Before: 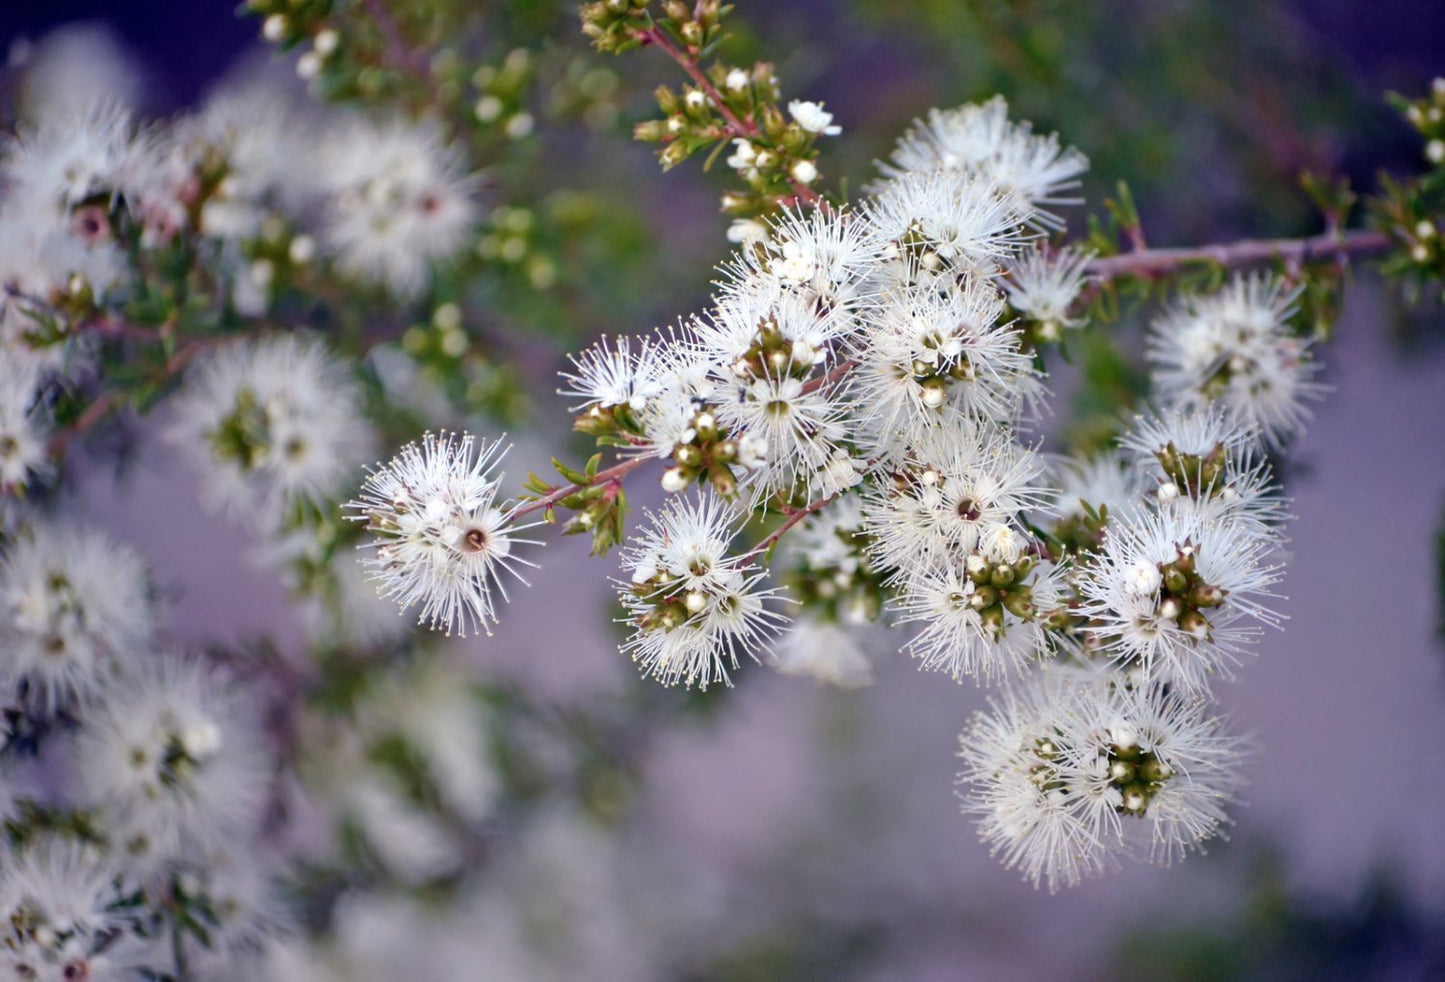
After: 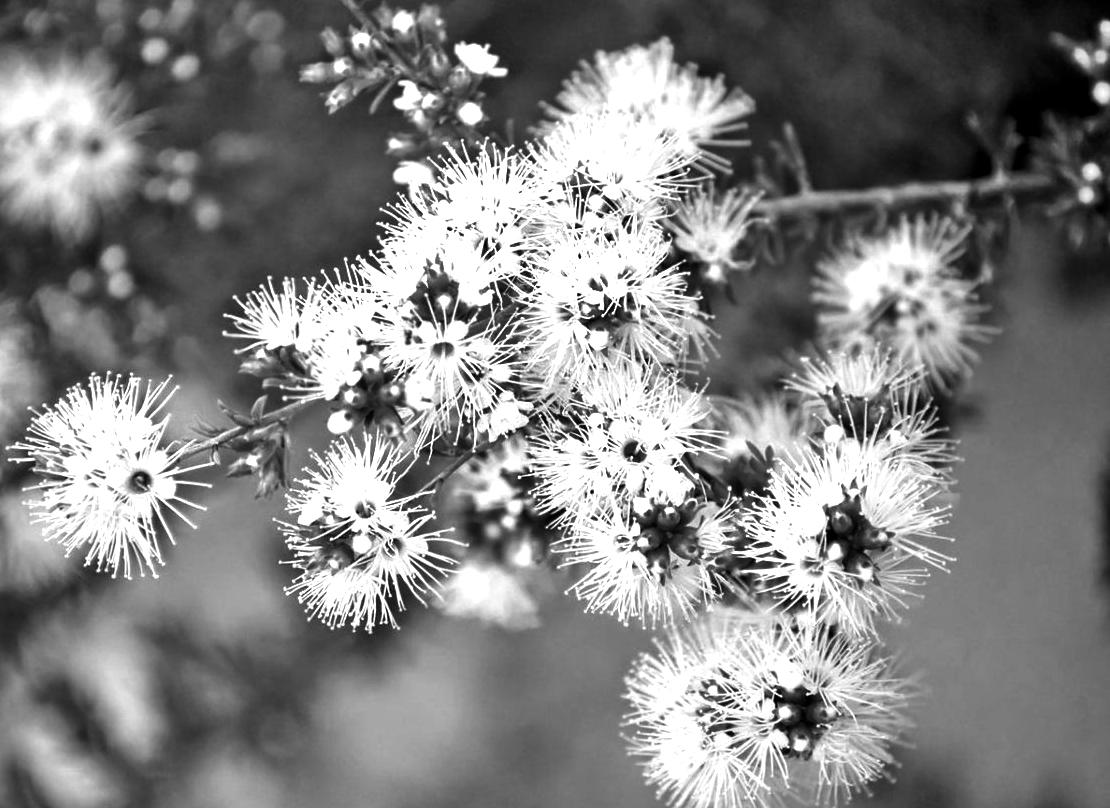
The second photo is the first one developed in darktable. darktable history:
crop: left 23.118%, top 5.906%, bottom 11.753%
shadows and highlights: low approximation 0.01, soften with gaussian
exposure: compensate exposure bias true, compensate highlight preservation false
contrast equalizer: octaves 7, y [[0.5 ×6], [0.5 ×6], [0.5, 0.5, 0.501, 0.545, 0.707, 0.863], [0 ×6], [0 ×6]], mix -0.996
levels: levels [0.044, 0.475, 0.791]
color zones: curves: ch0 [(0.002, 0.593) (0.143, 0.417) (0.285, 0.541) (0.455, 0.289) (0.608, 0.327) (0.727, 0.283) (0.869, 0.571) (1, 0.603)]; ch1 [(0, 0) (0.143, 0) (0.286, 0) (0.429, 0) (0.571, 0) (0.714, 0) (0.857, 0)]
